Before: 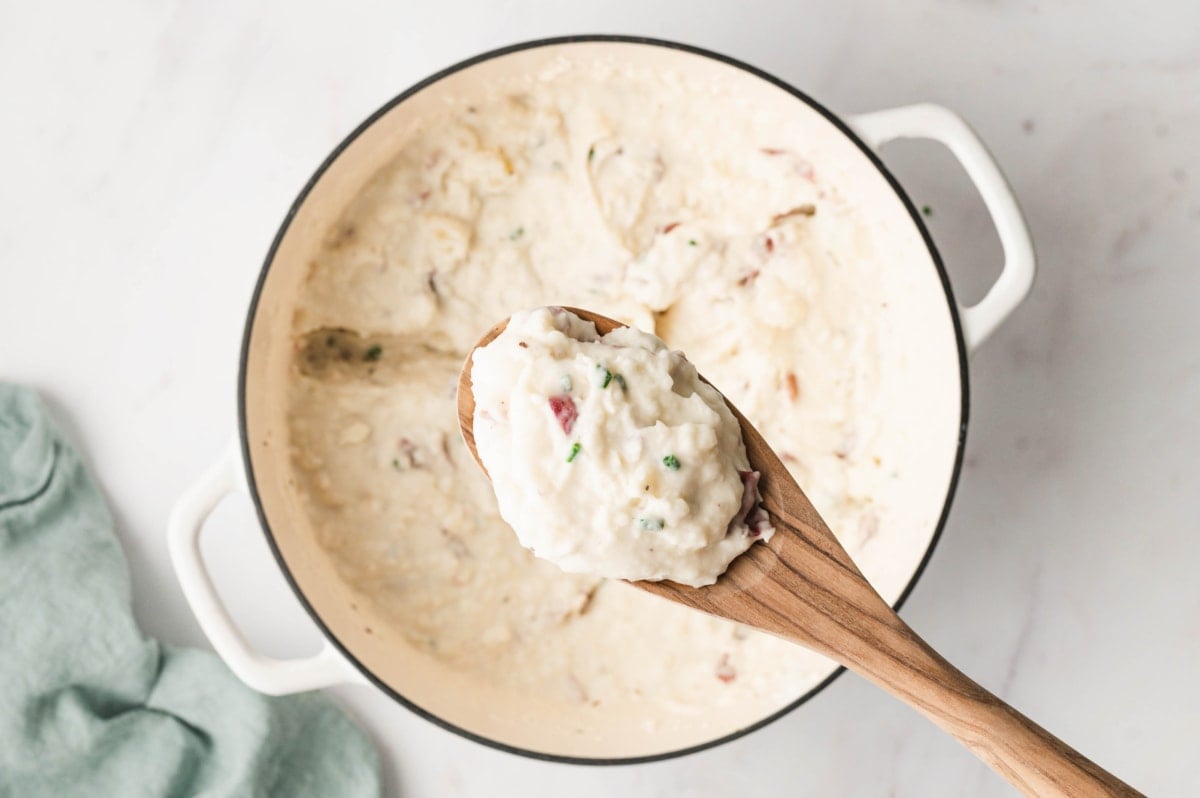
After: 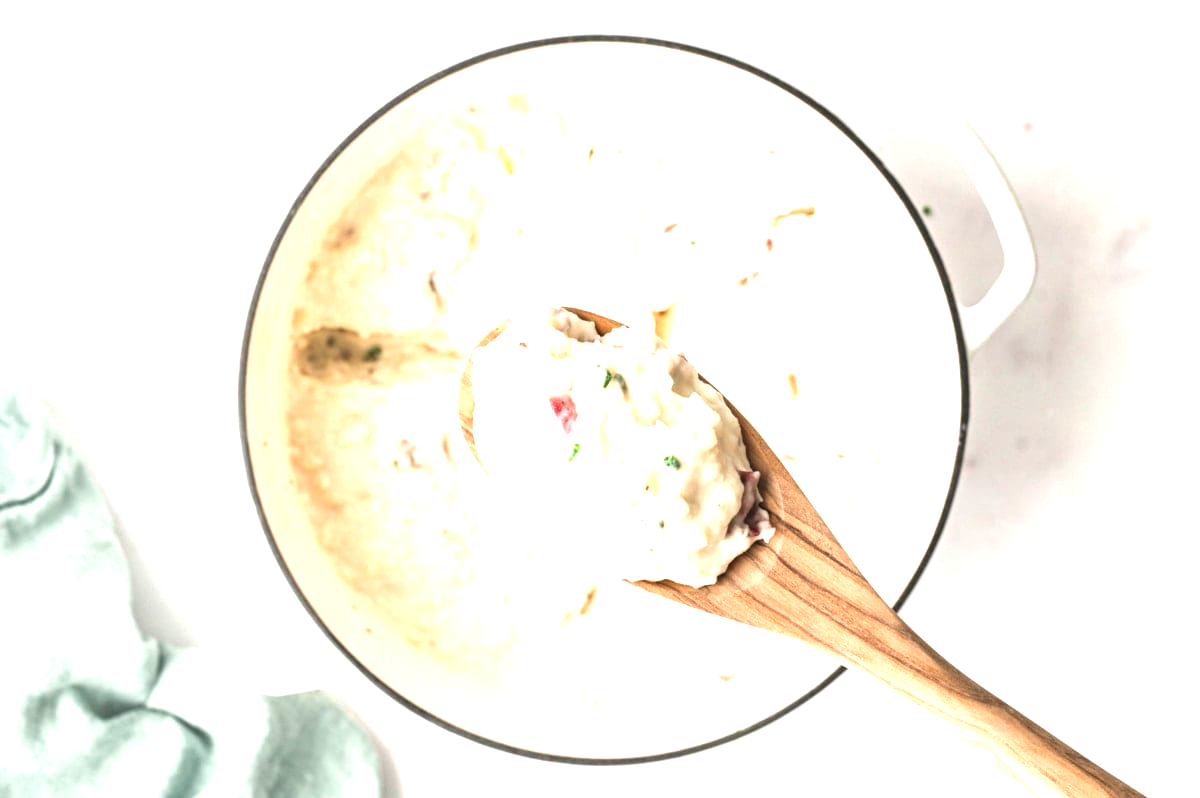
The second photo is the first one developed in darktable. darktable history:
exposure: black level correction 0, exposure 1.283 EV, compensate highlight preservation false
